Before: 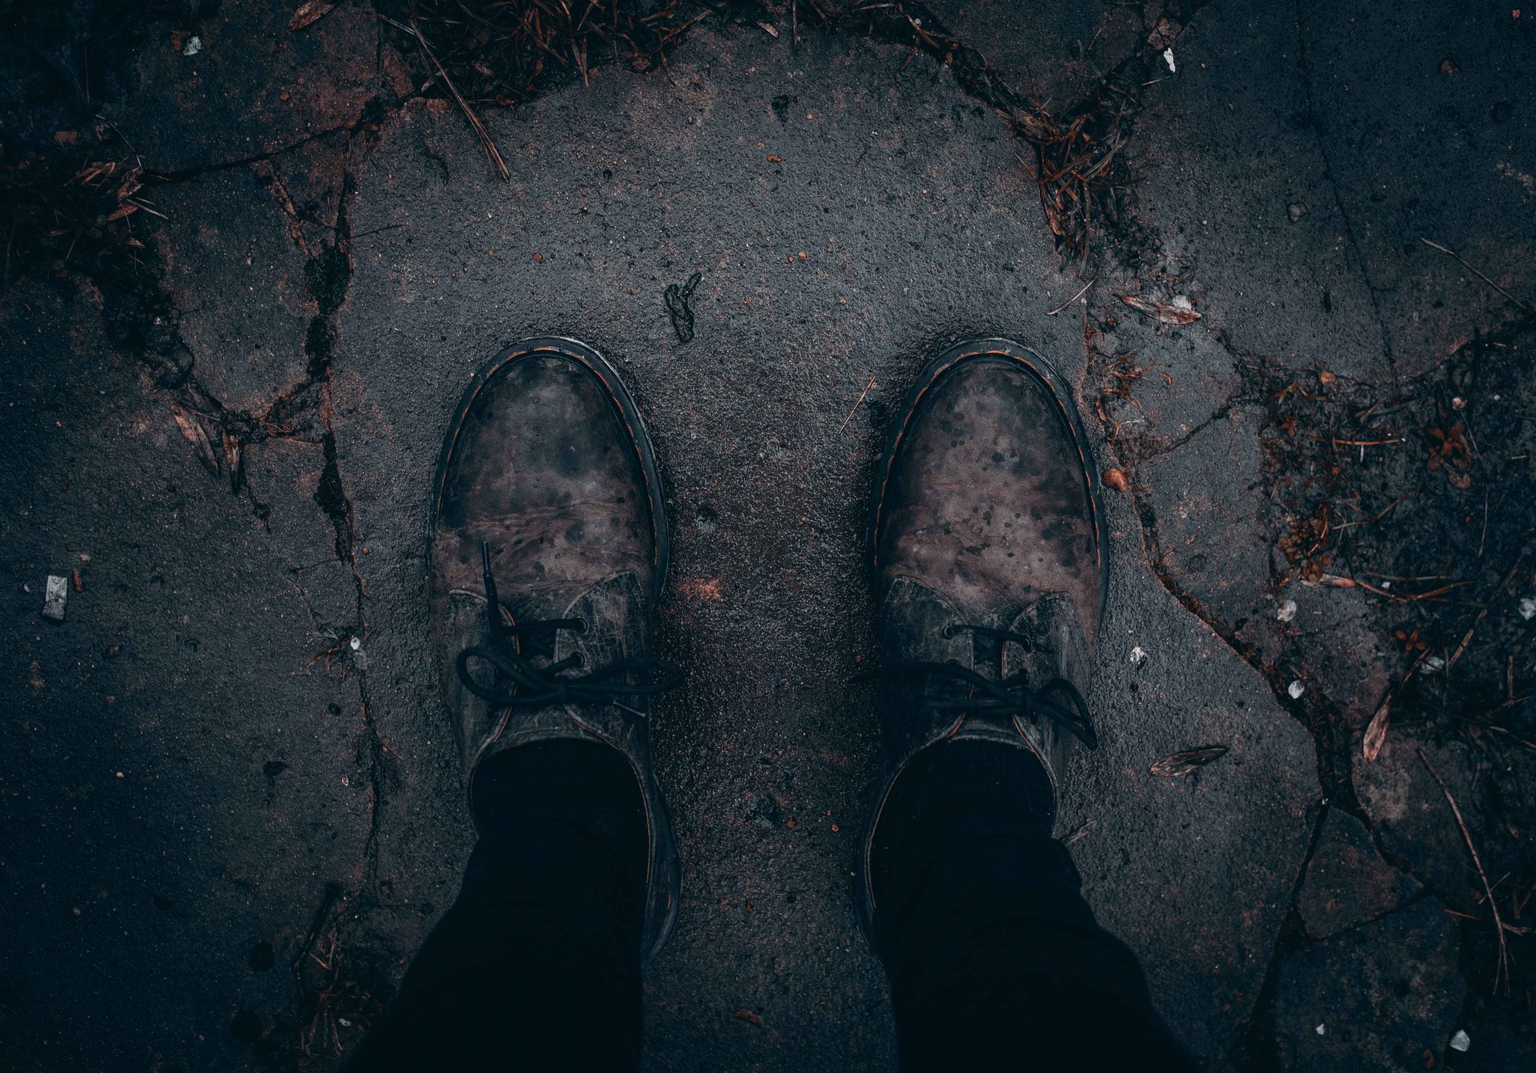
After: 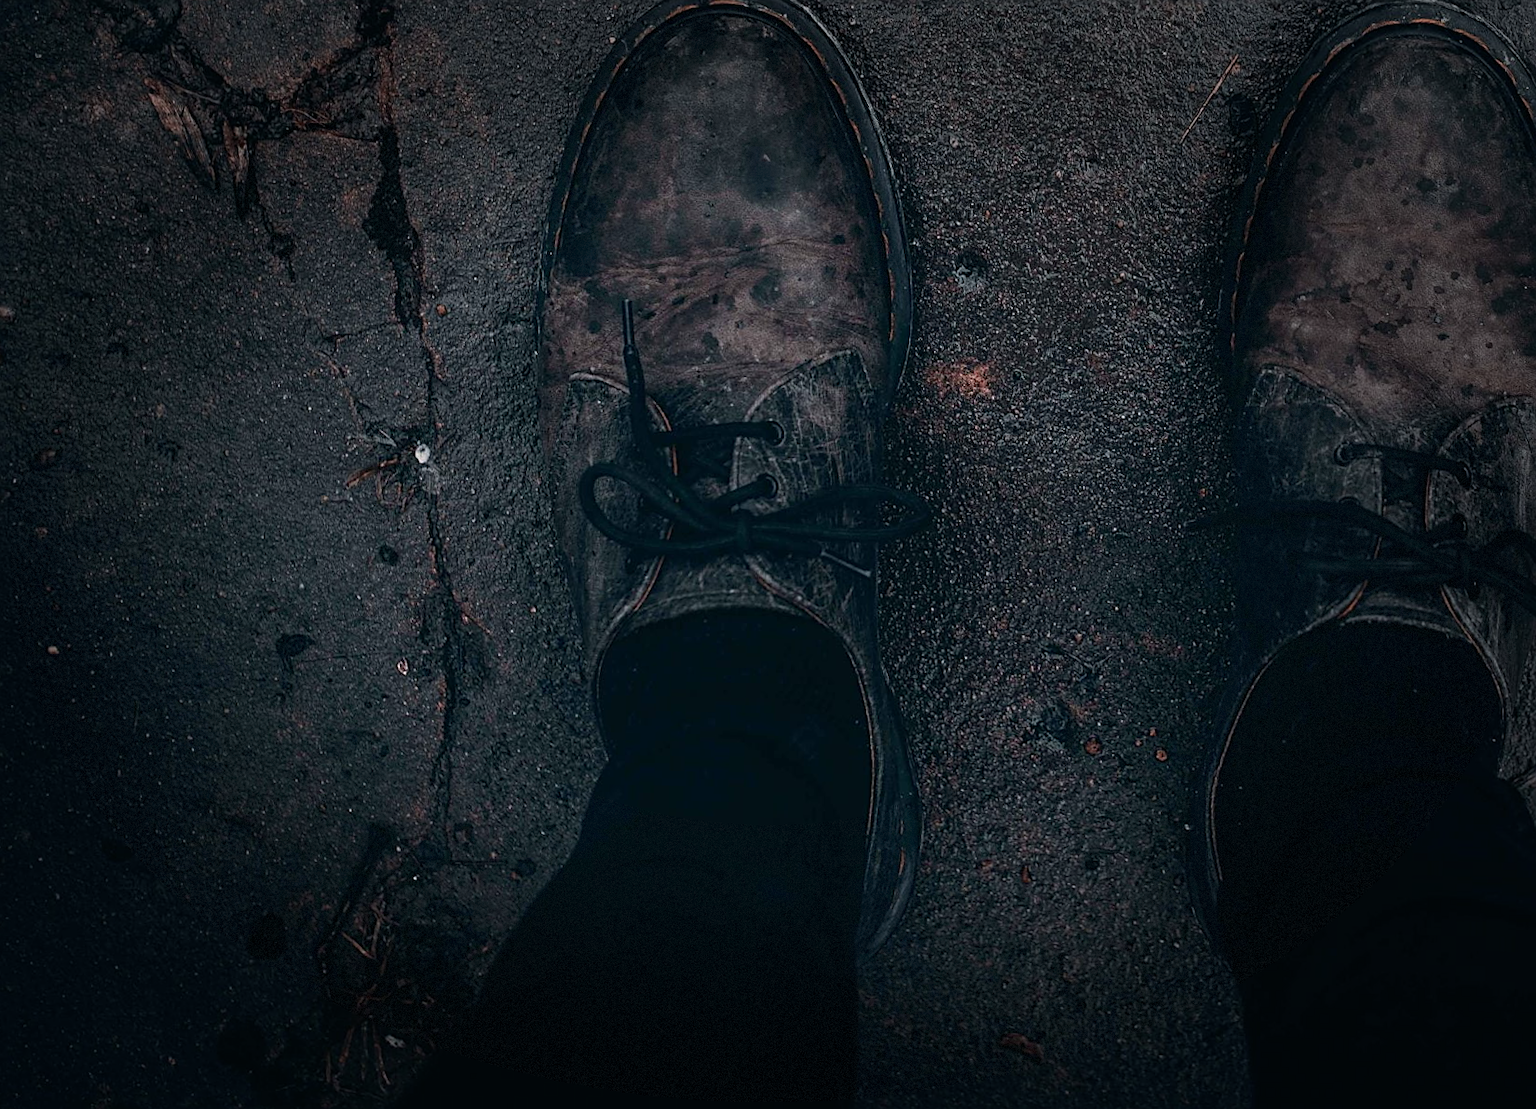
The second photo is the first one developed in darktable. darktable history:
crop and rotate: angle -1.16°, left 4.028%, top 31.51%, right 29.685%
sharpen: on, module defaults
vignetting: fall-off start 48.66%, brightness -0.582, saturation -0.128, automatic ratio true, width/height ratio 1.298, dithering 8-bit output
